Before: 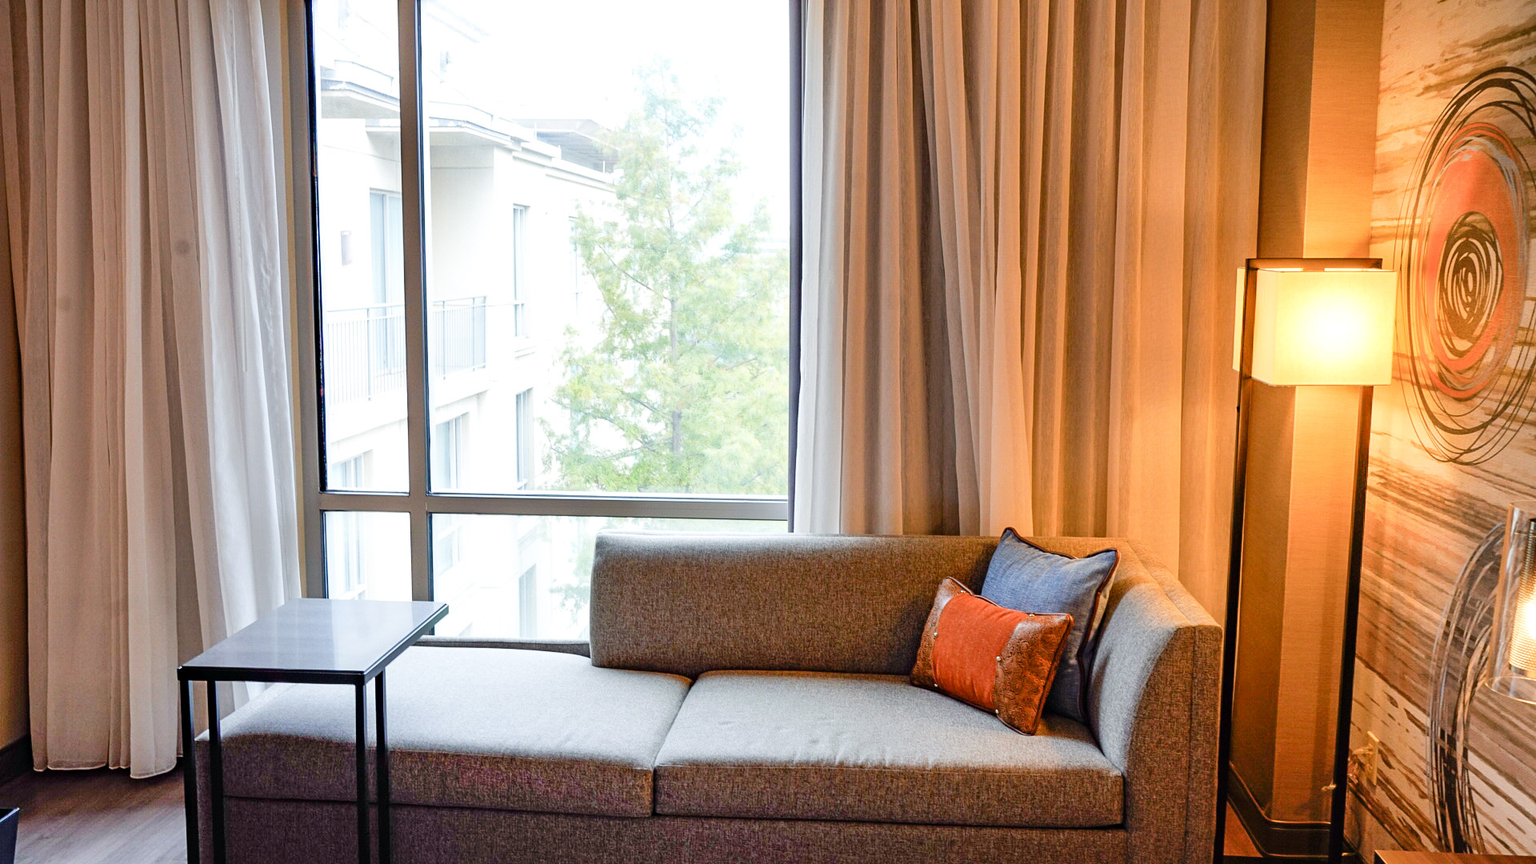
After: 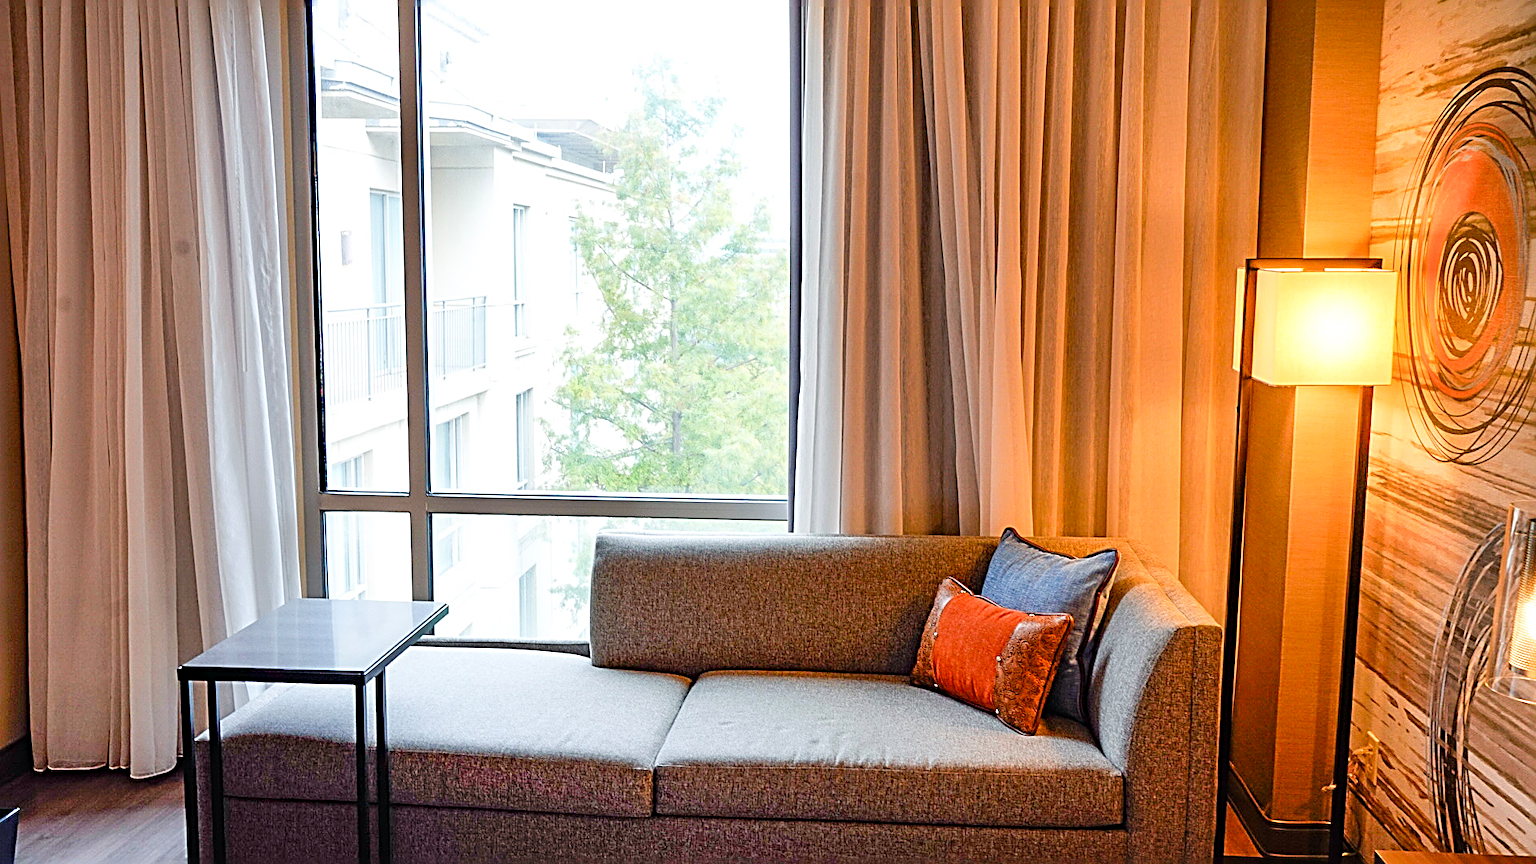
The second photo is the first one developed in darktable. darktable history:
sharpen: radius 3.035, amount 0.767
